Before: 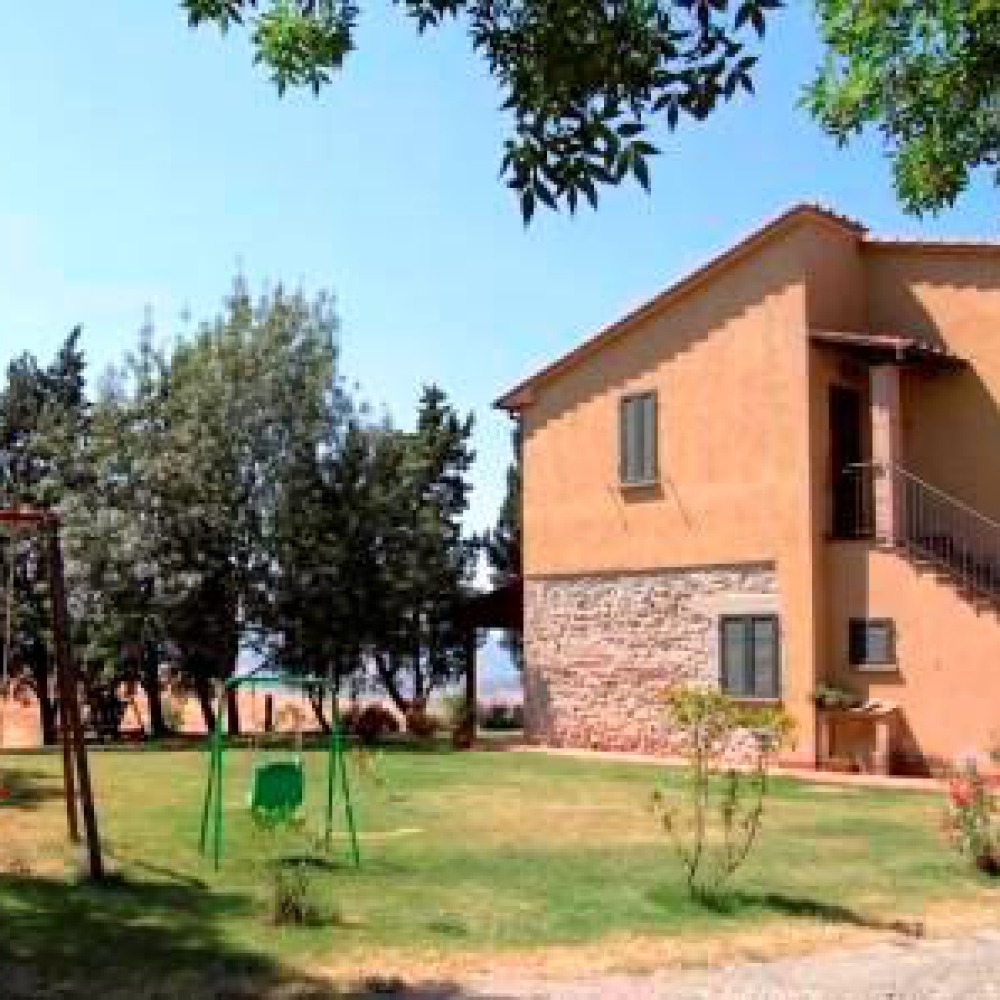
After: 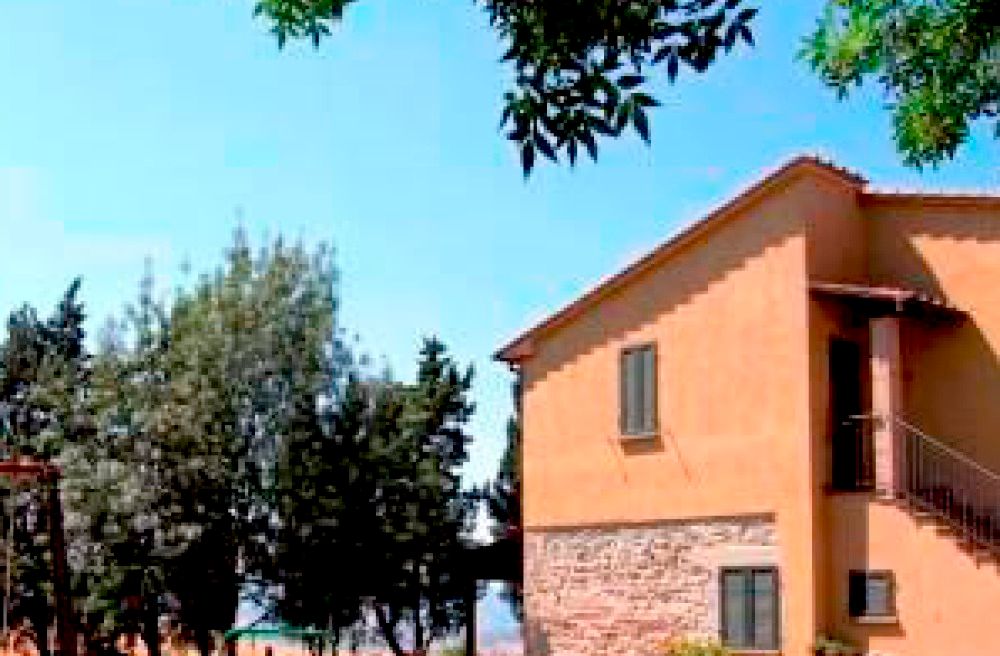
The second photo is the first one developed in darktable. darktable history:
crop and rotate: top 4.848%, bottom 29.503%
exposure: black level correction 0.01, exposure 0.011 EV, compensate highlight preservation false
